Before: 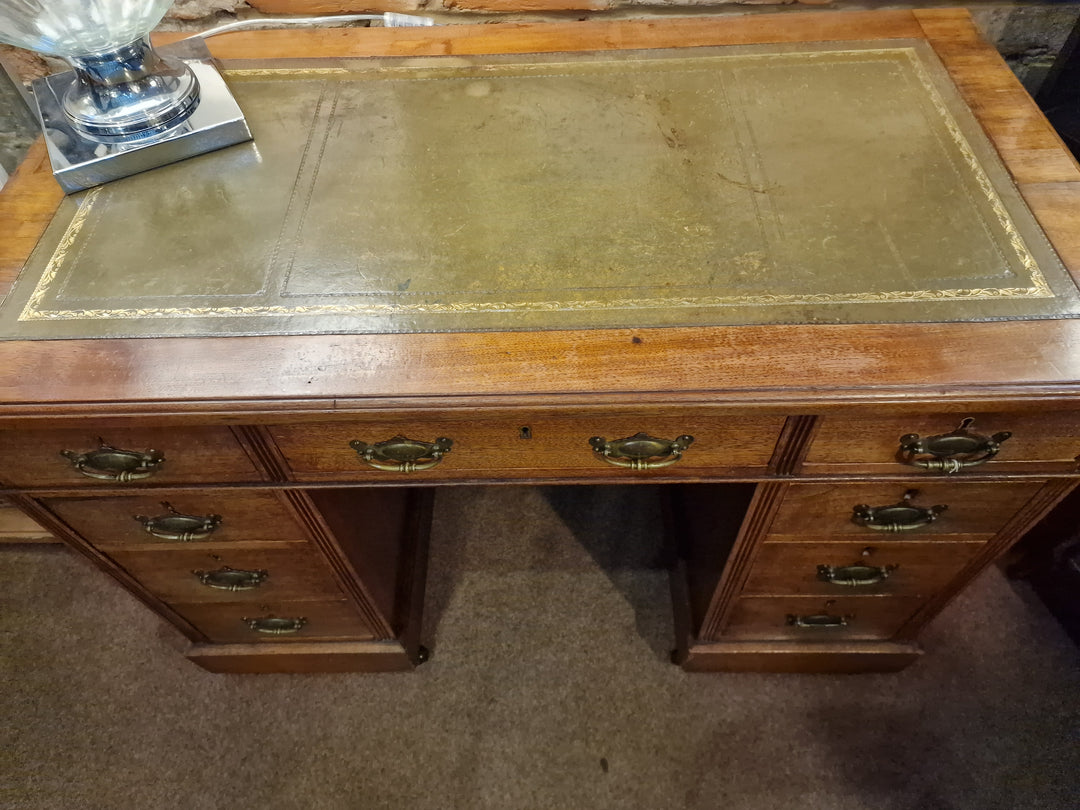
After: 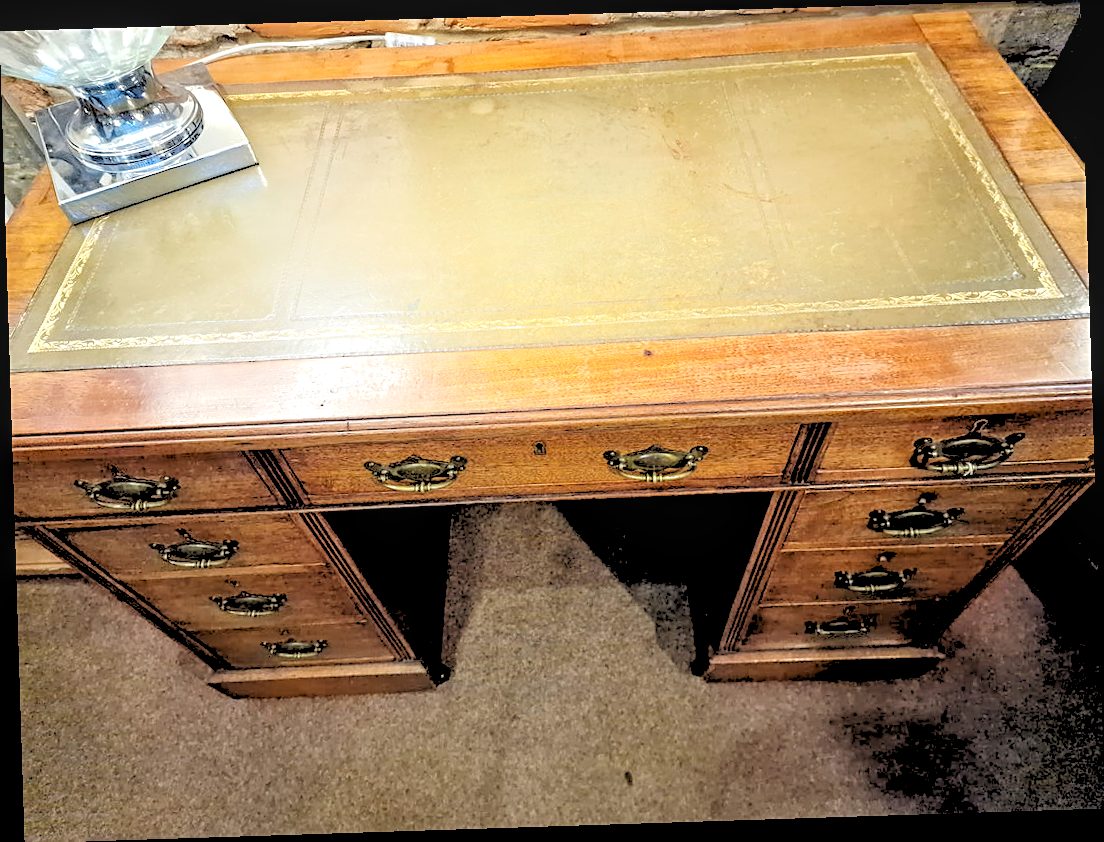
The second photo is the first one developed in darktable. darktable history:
exposure: black level correction 0, exposure 0.7 EV, compensate exposure bias true, compensate highlight preservation false
local contrast: on, module defaults
rgb levels: levels [[0.027, 0.429, 0.996], [0, 0.5, 1], [0, 0.5, 1]]
shadows and highlights: shadows -21.3, highlights 100, soften with gaussian
sharpen: on, module defaults
rotate and perspective: rotation -1.77°, lens shift (horizontal) 0.004, automatic cropping off
tone equalizer: on, module defaults
